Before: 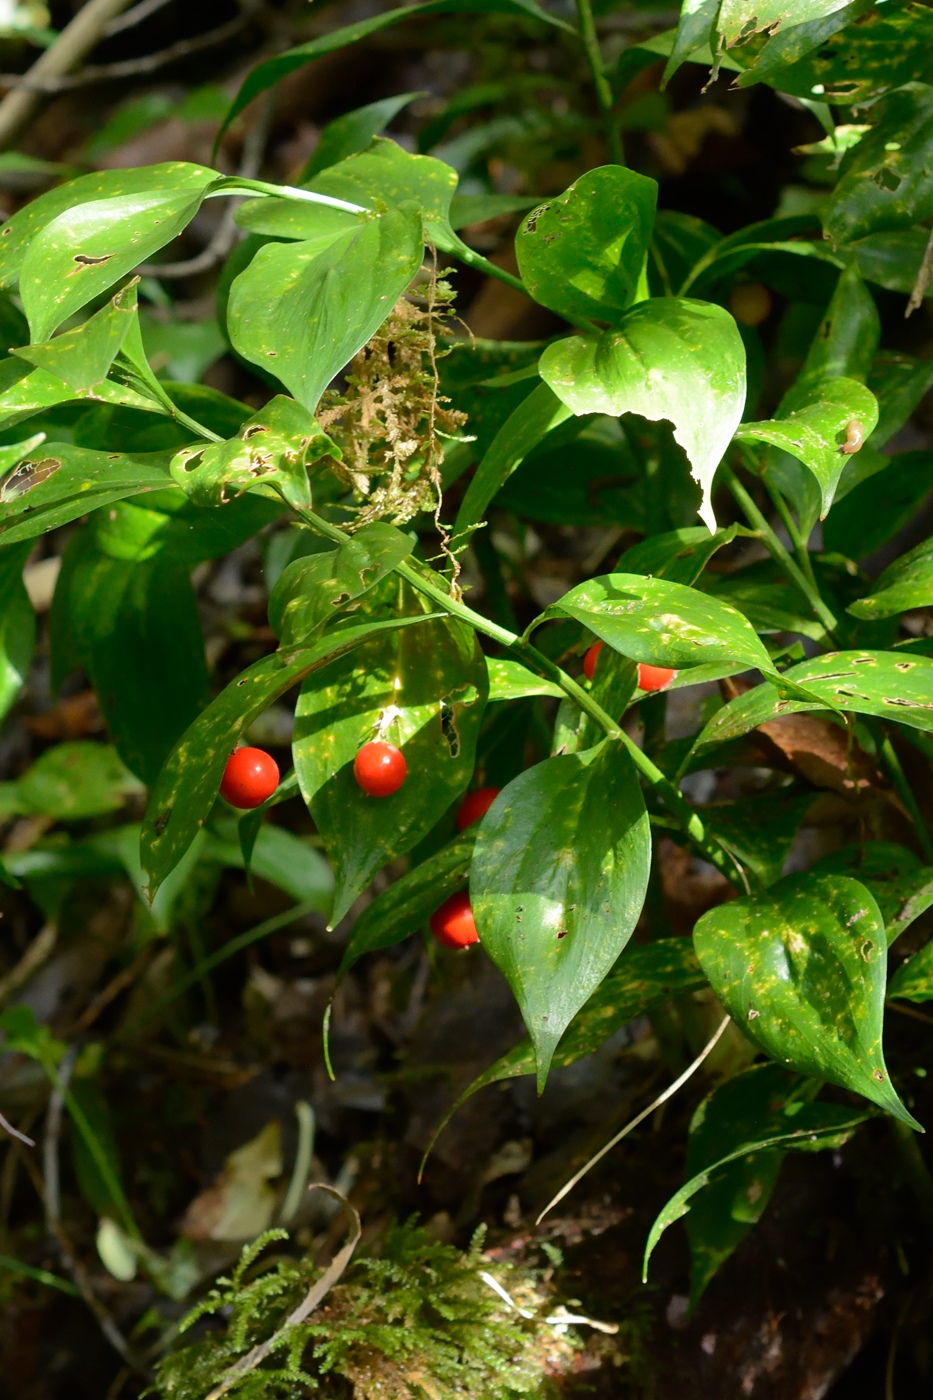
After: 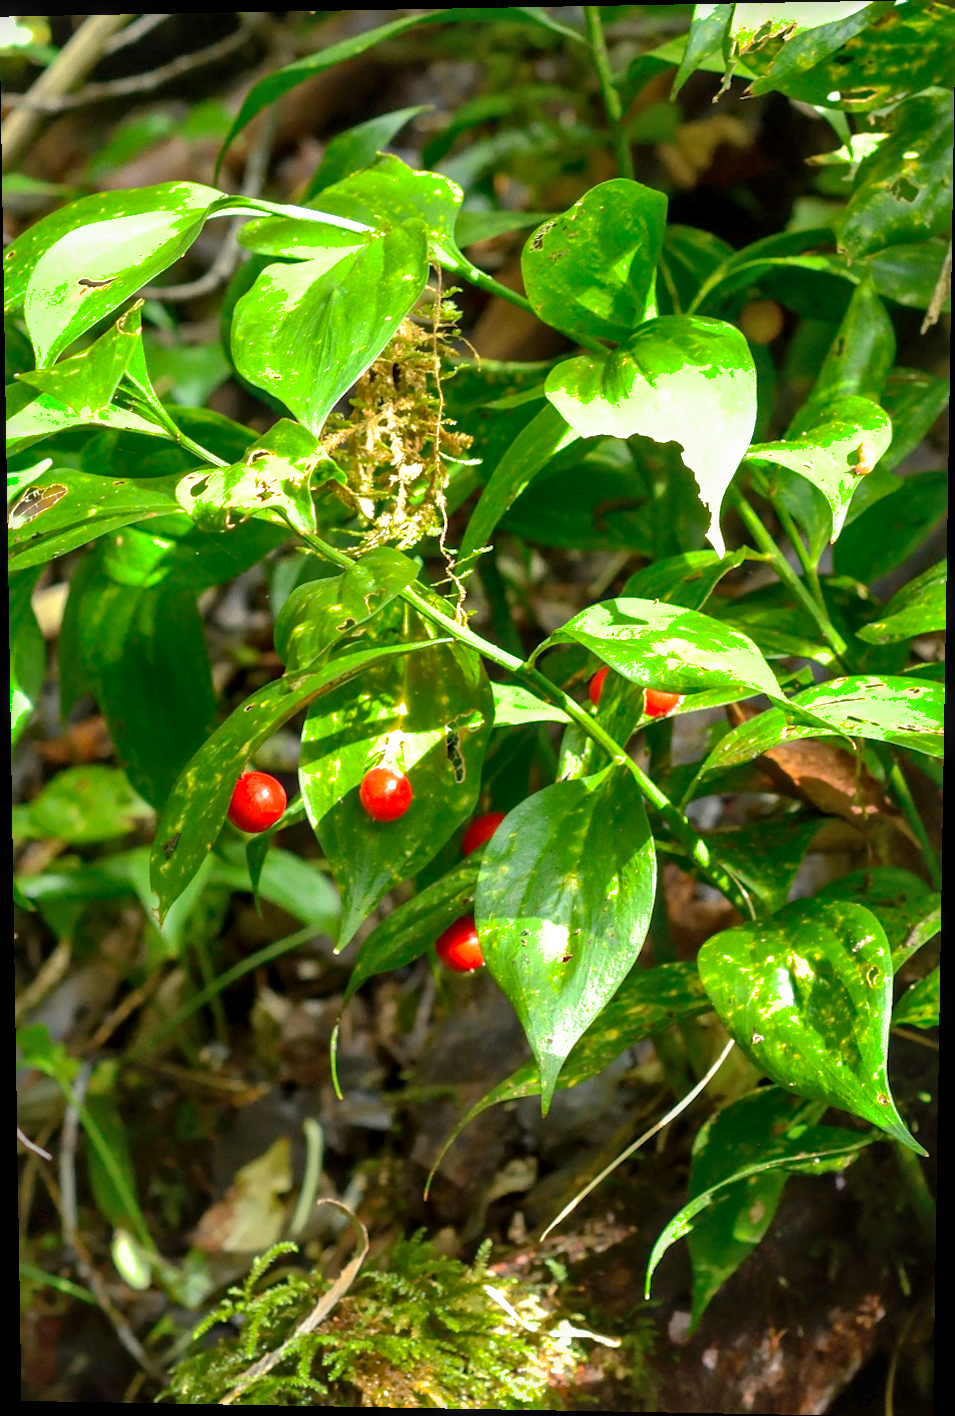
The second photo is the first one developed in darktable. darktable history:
local contrast: detail 130%
shadows and highlights: on, module defaults
rotate and perspective: lens shift (vertical) 0.048, lens shift (horizontal) -0.024, automatic cropping off
vibrance: on, module defaults
split-toning: shadows › saturation 0.61, highlights › saturation 0.58, balance -28.74, compress 87.36%
exposure: exposure 1 EV, compensate highlight preservation false
